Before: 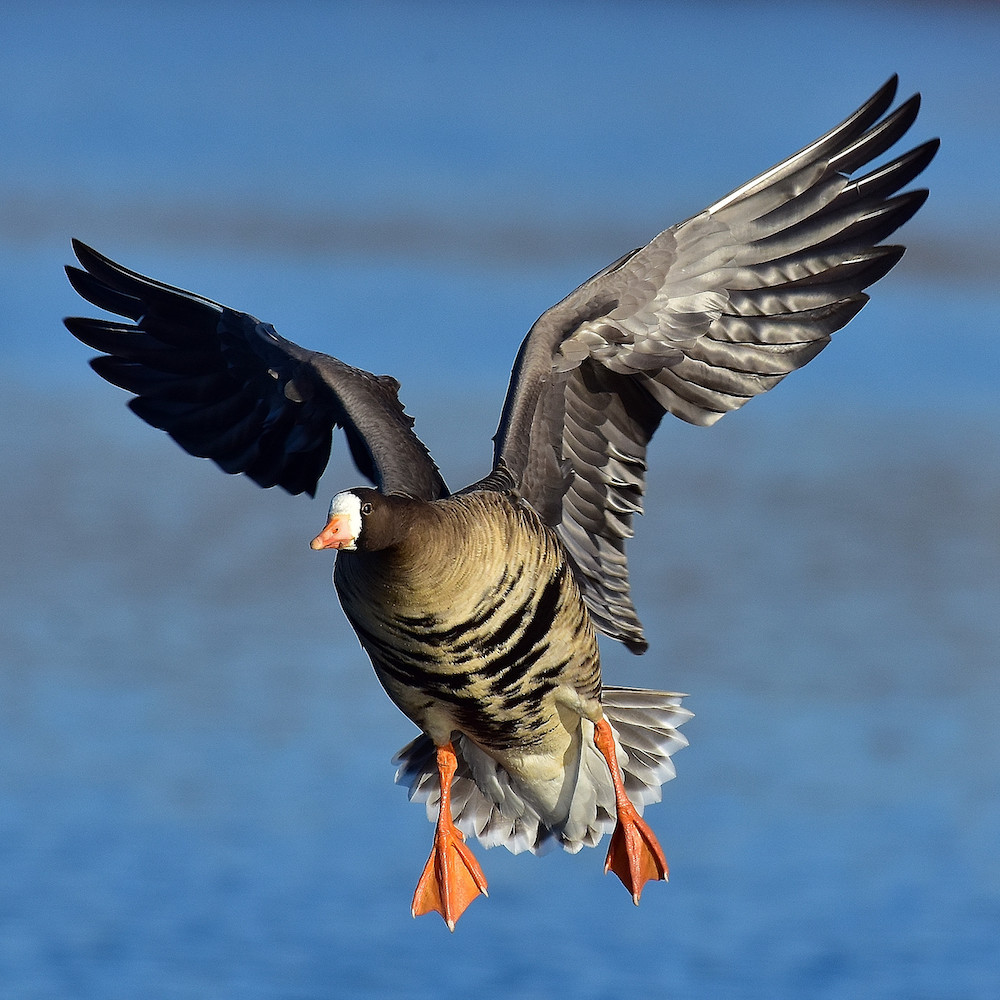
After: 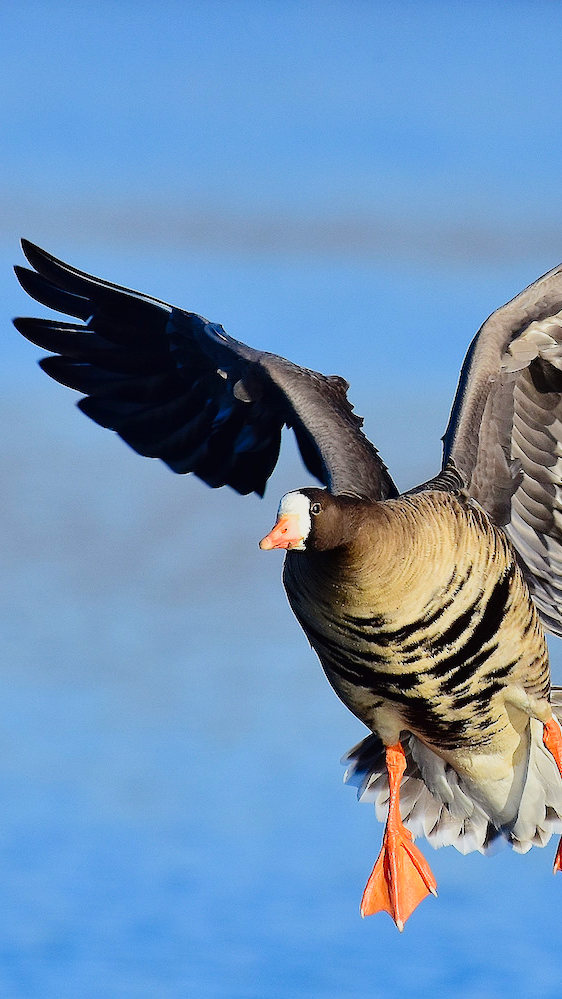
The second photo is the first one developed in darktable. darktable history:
levels: levels [0, 0.397, 0.955]
filmic rgb: black relative exposure -7.65 EV, white relative exposure 4.56 EV, hardness 3.61, contrast 1.05
crop: left 5.114%, right 38.589%
